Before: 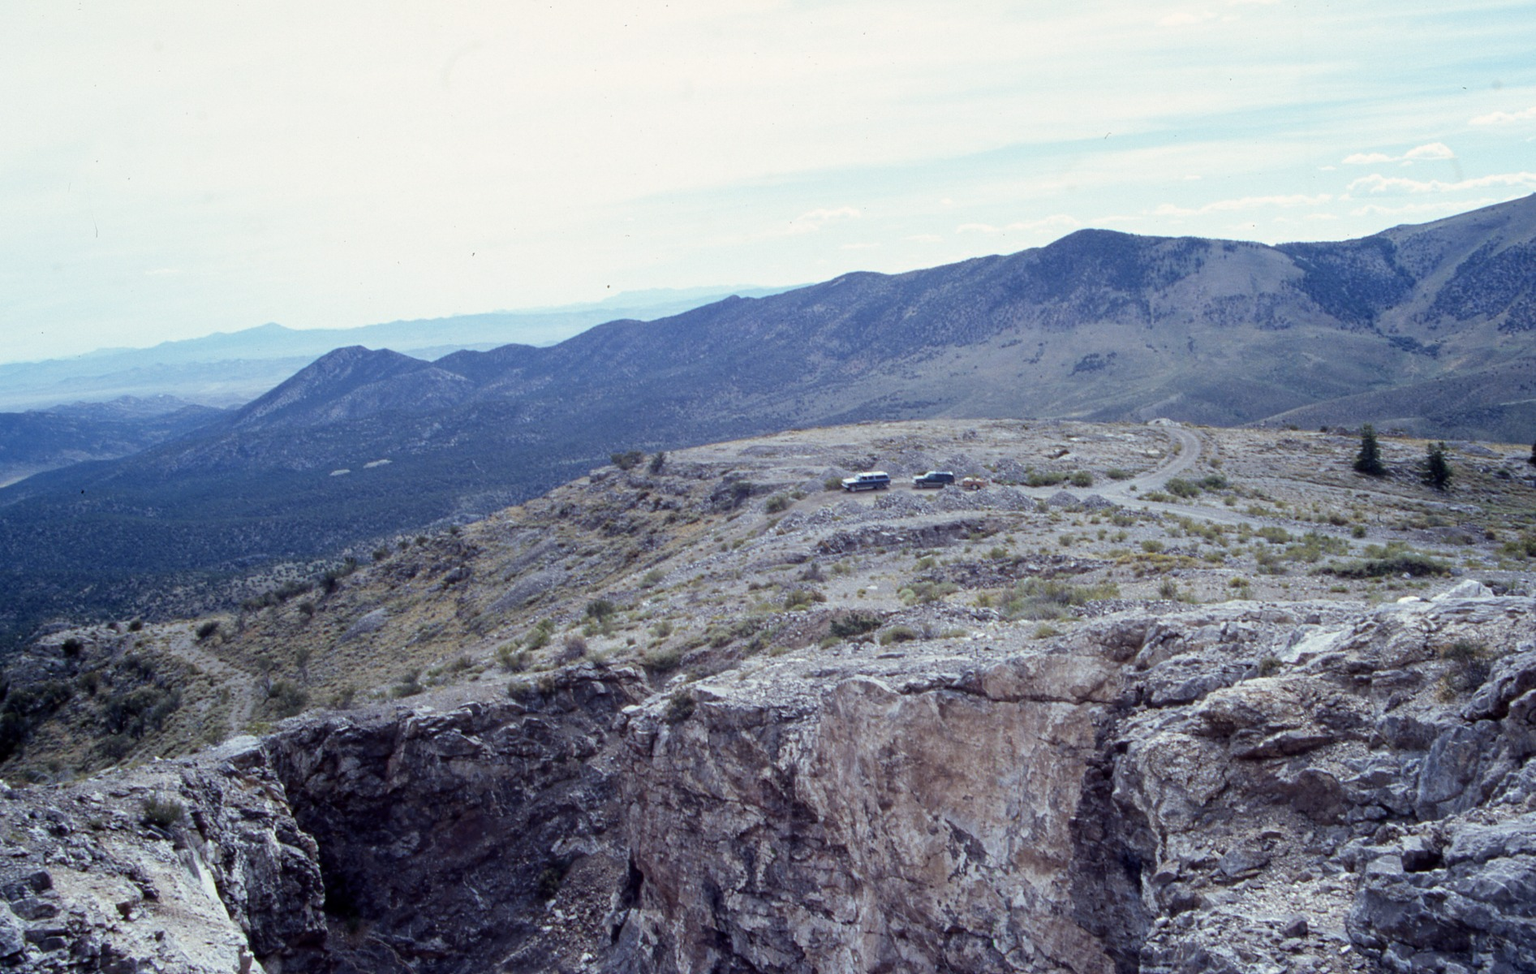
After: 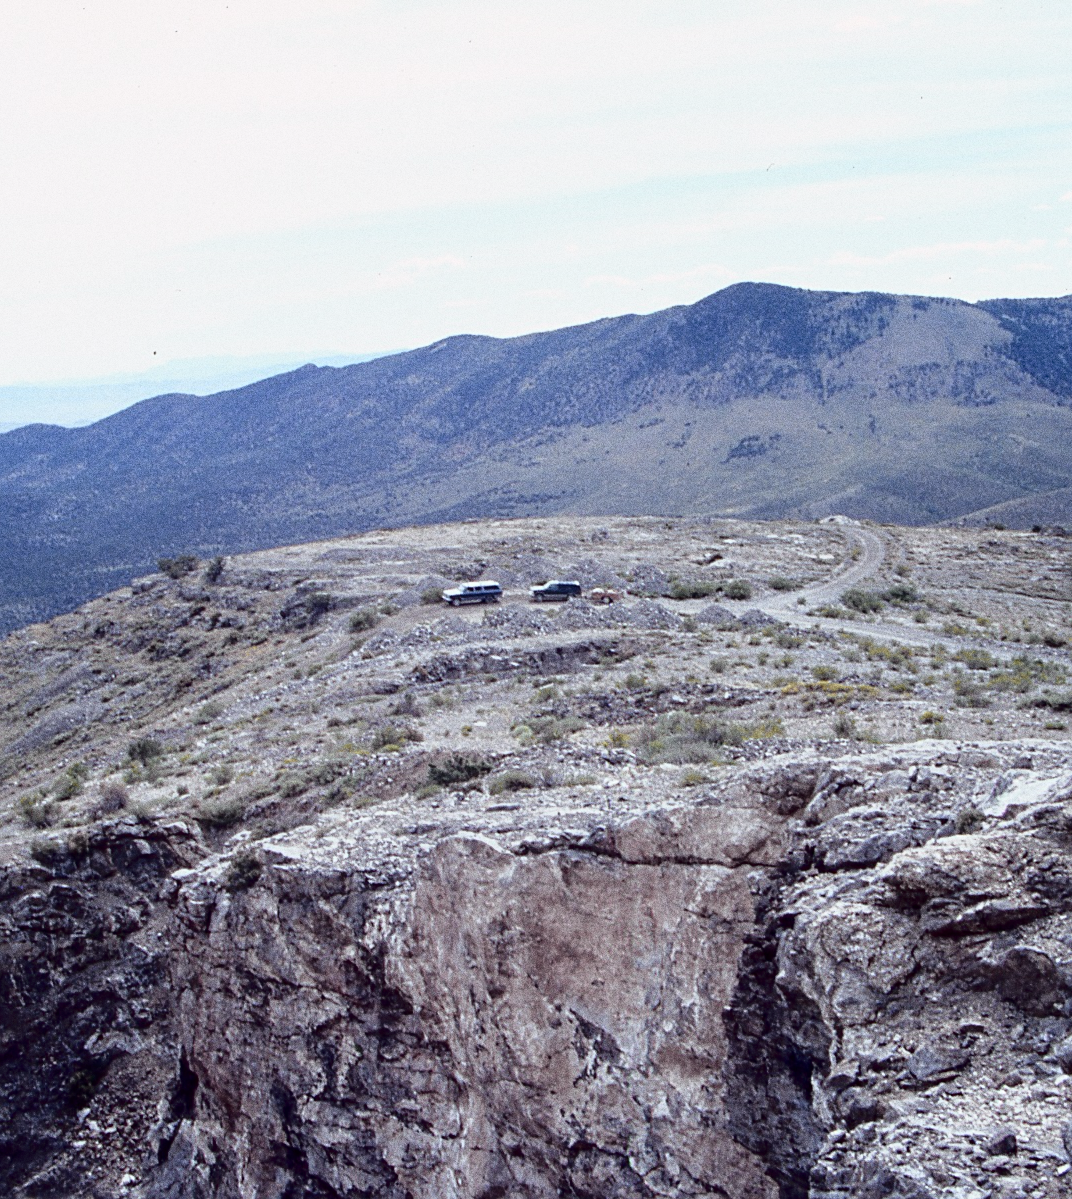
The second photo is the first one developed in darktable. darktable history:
crop: left 31.458%, top 0%, right 11.876%
tone curve: curves: ch0 [(0, 0) (0.105, 0.044) (0.195, 0.128) (0.283, 0.283) (0.384, 0.404) (0.485, 0.531) (0.638, 0.681) (0.795, 0.879) (1, 0.977)]; ch1 [(0, 0) (0.161, 0.092) (0.35, 0.33) (0.379, 0.401) (0.456, 0.469) (0.498, 0.503) (0.531, 0.537) (0.596, 0.621) (0.635, 0.671) (1, 1)]; ch2 [(0, 0) (0.371, 0.362) (0.437, 0.437) (0.483, 0.484) (0.53, 0.515) (0.56, 0.58) (0.622, 0.606) (1, 1)], color space Lab, independent channels, preserve colors none
sharpen: on, module defaults
grain: coarseness 0.09 ISO, strength 40%
